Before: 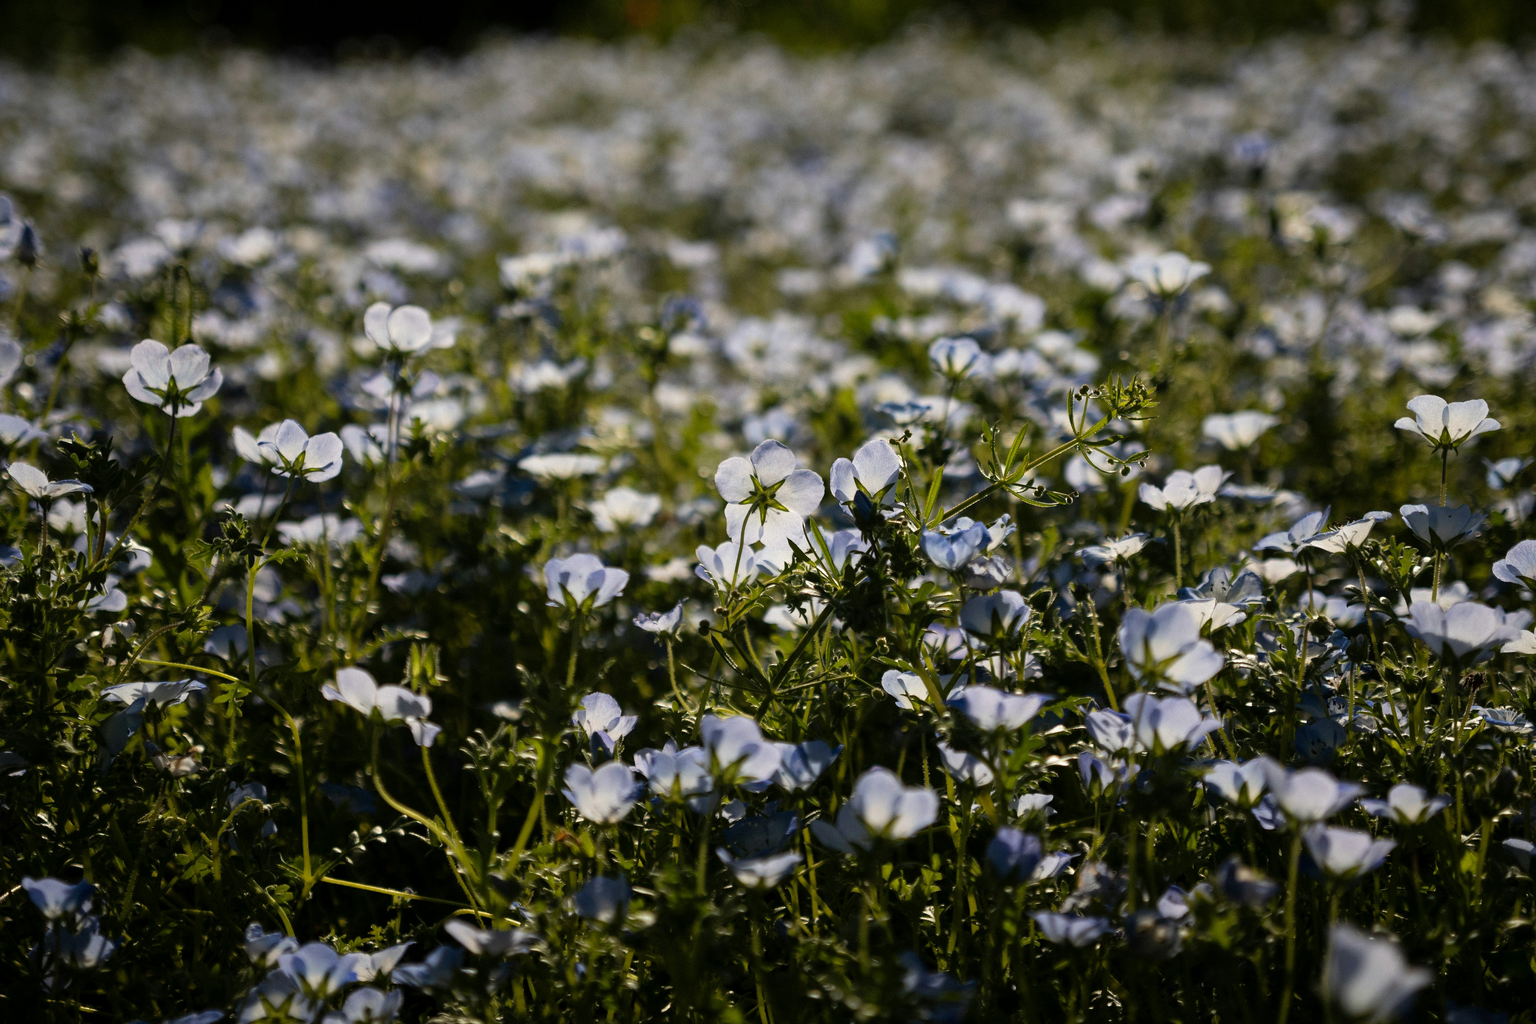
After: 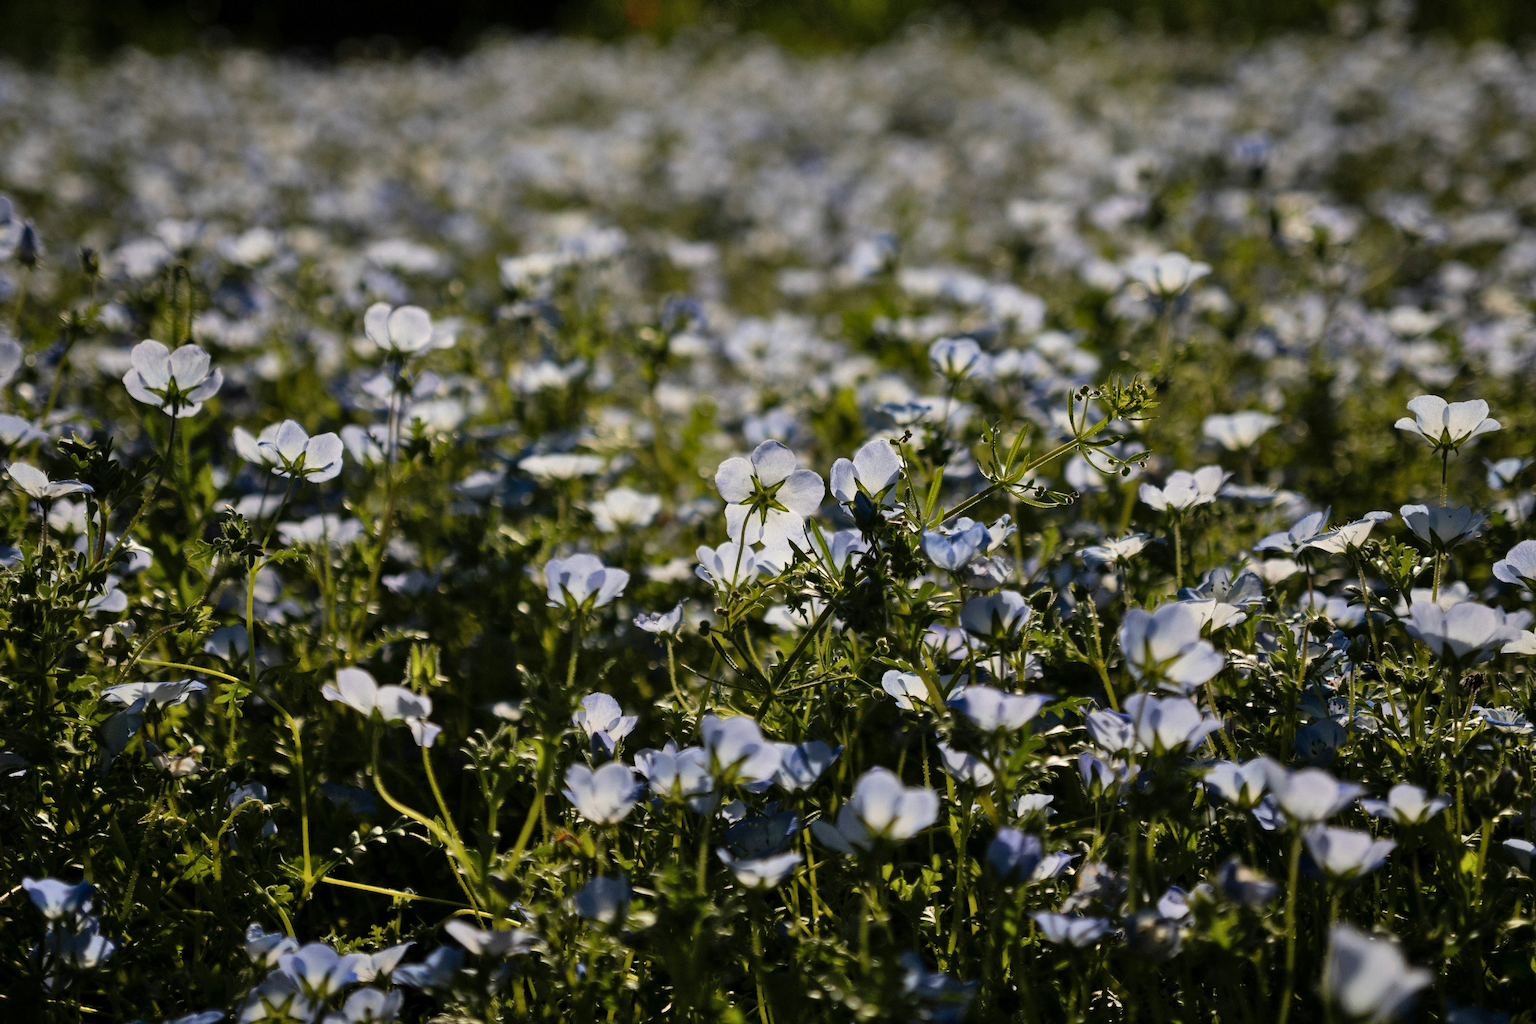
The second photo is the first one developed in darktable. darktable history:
shadows and highlights: shadows 43.53, white point adjustment -1.47, soften with gaussian
